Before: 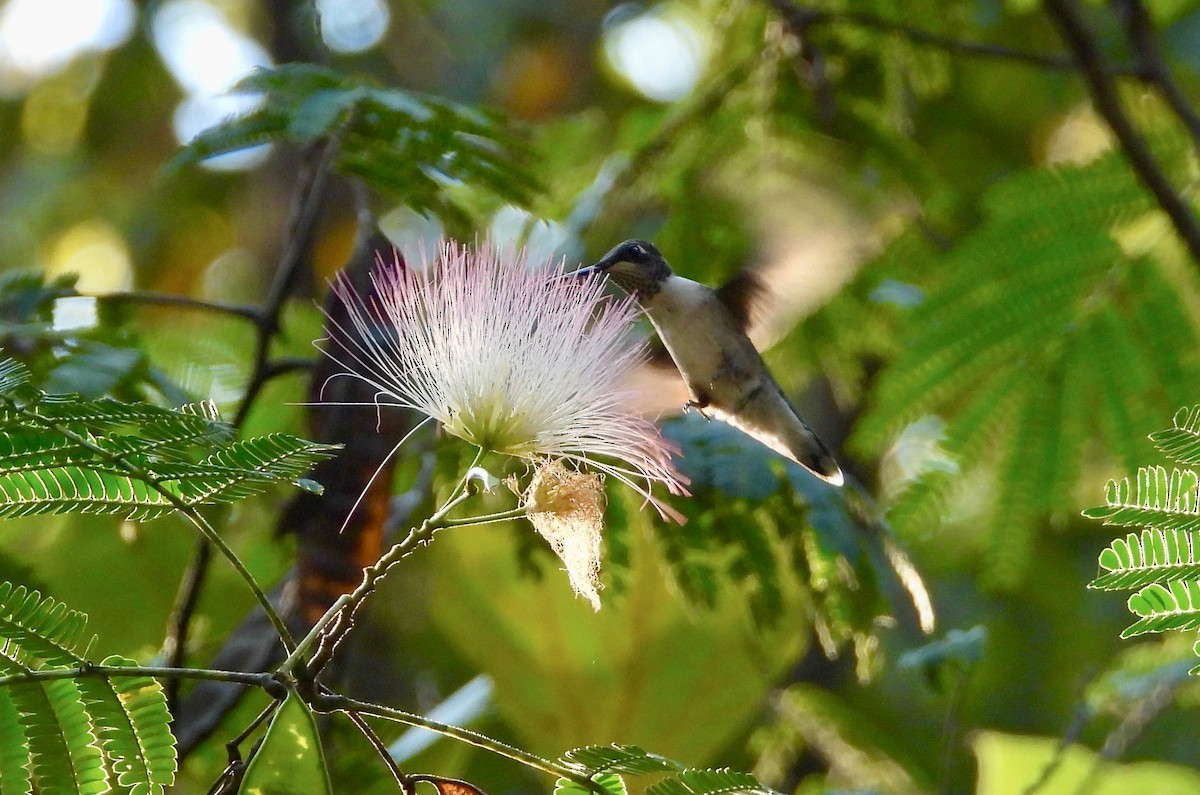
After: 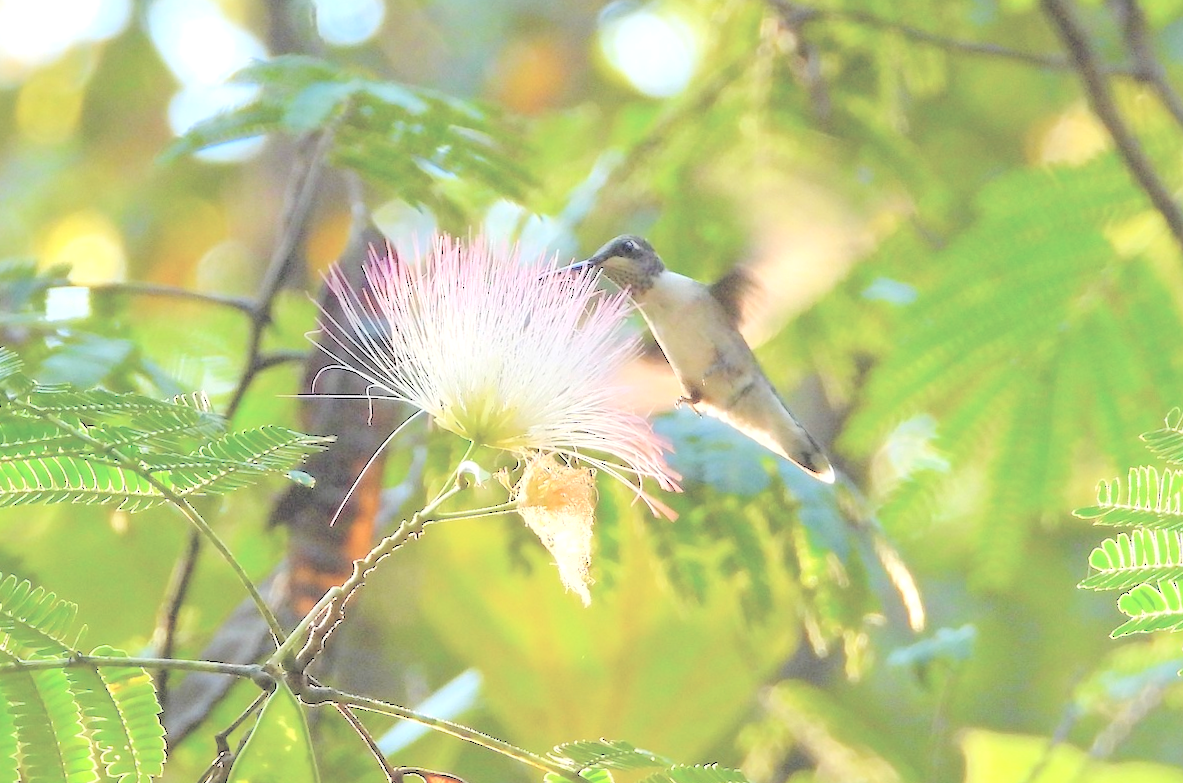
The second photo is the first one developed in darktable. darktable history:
contrast brightness saturation: brightness 0.984
crop and rotate: angle -0.546°
tone equalizer: -8 EV -0.413 EV, -7 EV -0.428 EV, -6 EV -0.295 EV, -5 EV -0.257 EV, -3 EV 0.248 EV, -2 EV 0.313 EV, -1 EV 0.375 EV, +0 EV 0.44 EV, smoothing diameter 24.97%, edges refinement/feathering 7.99, preserve details guided filter
